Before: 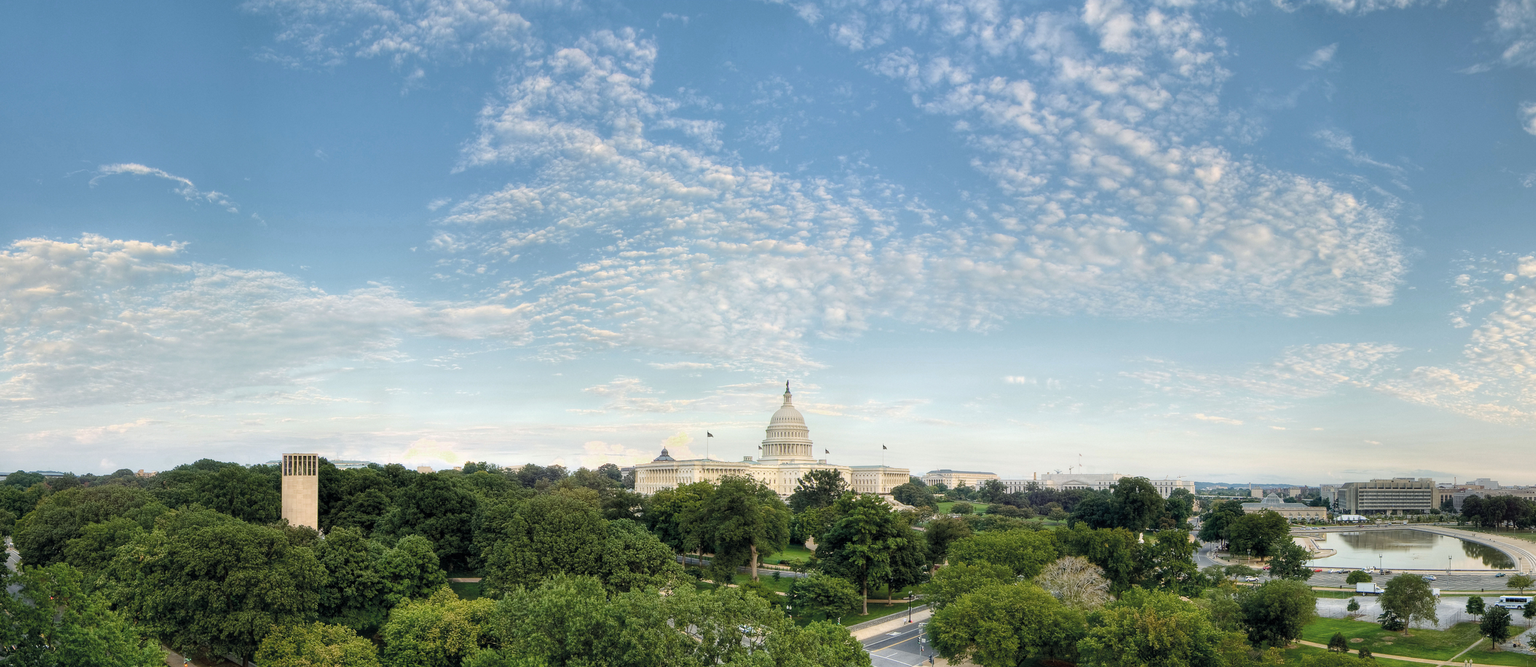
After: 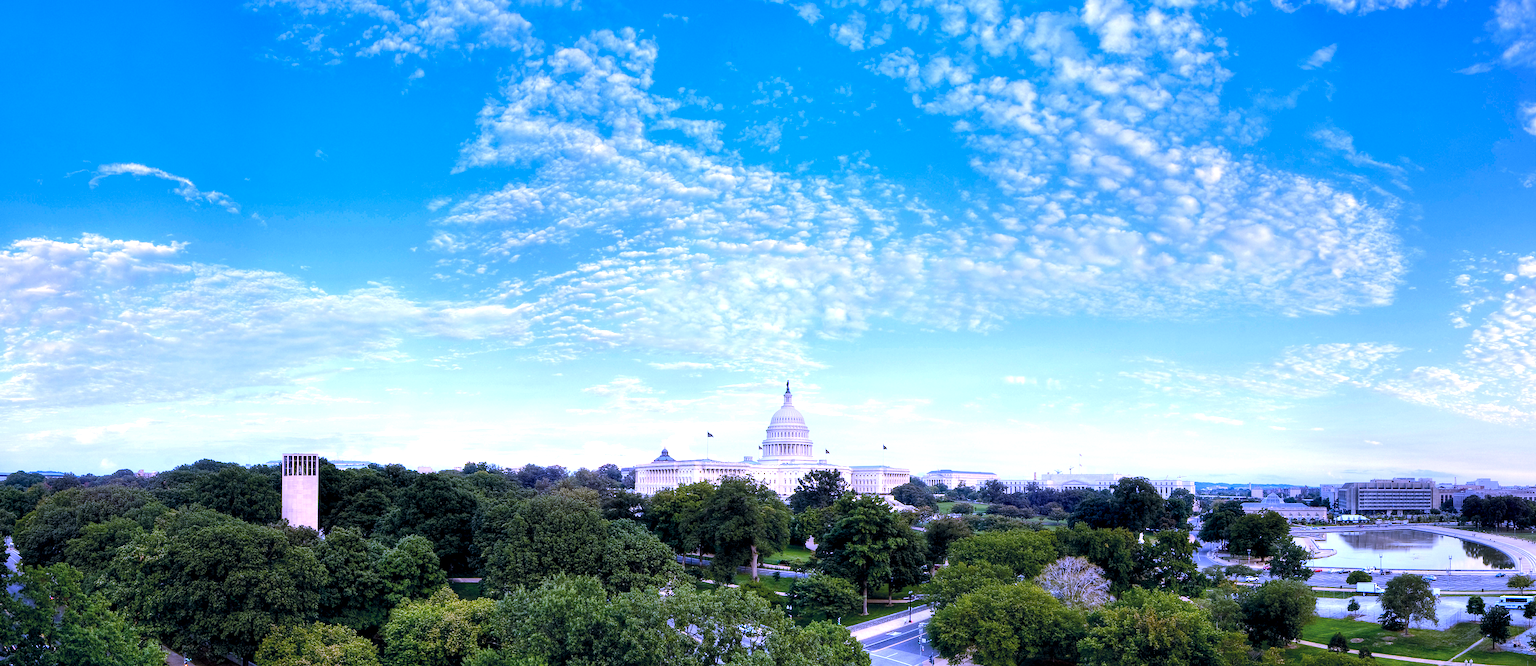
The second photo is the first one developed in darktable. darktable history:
white balance: red 0.98, blue 1.61
color balance: lift [0.991, 1, 1, 1], gamma [0.996, 1, 1, 1], input saturation 98.52%, contrast 20.34%, output saturation 103.72%
